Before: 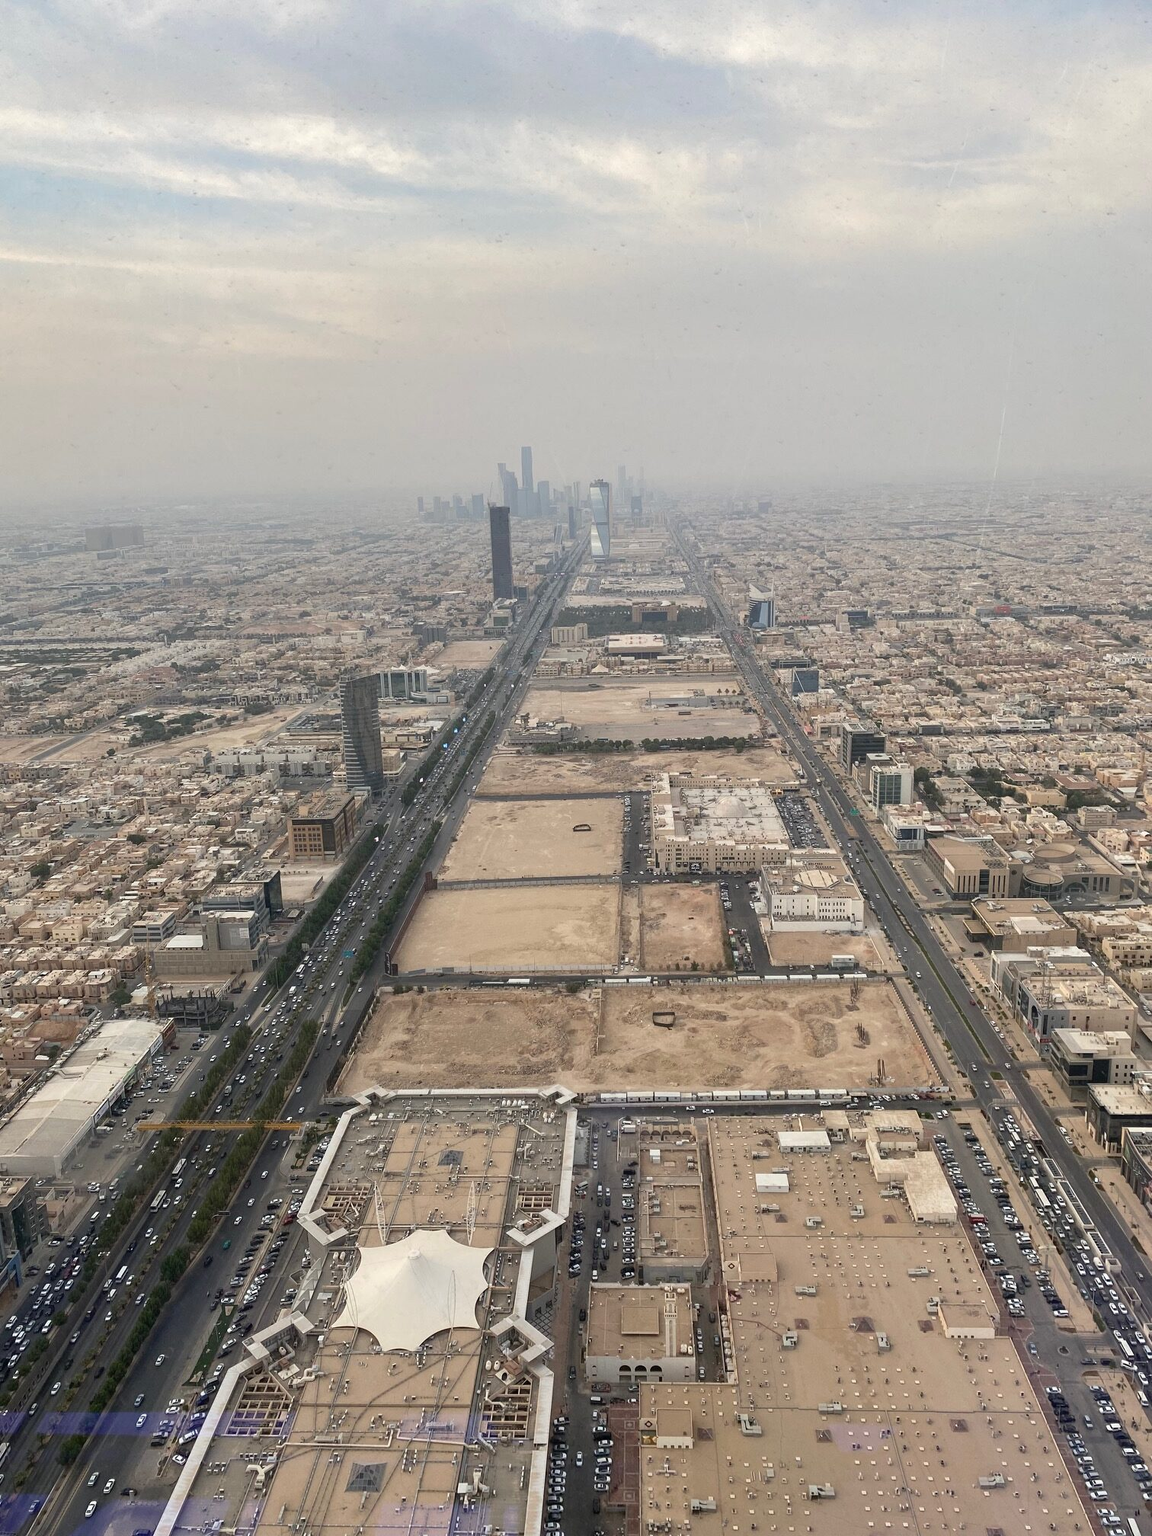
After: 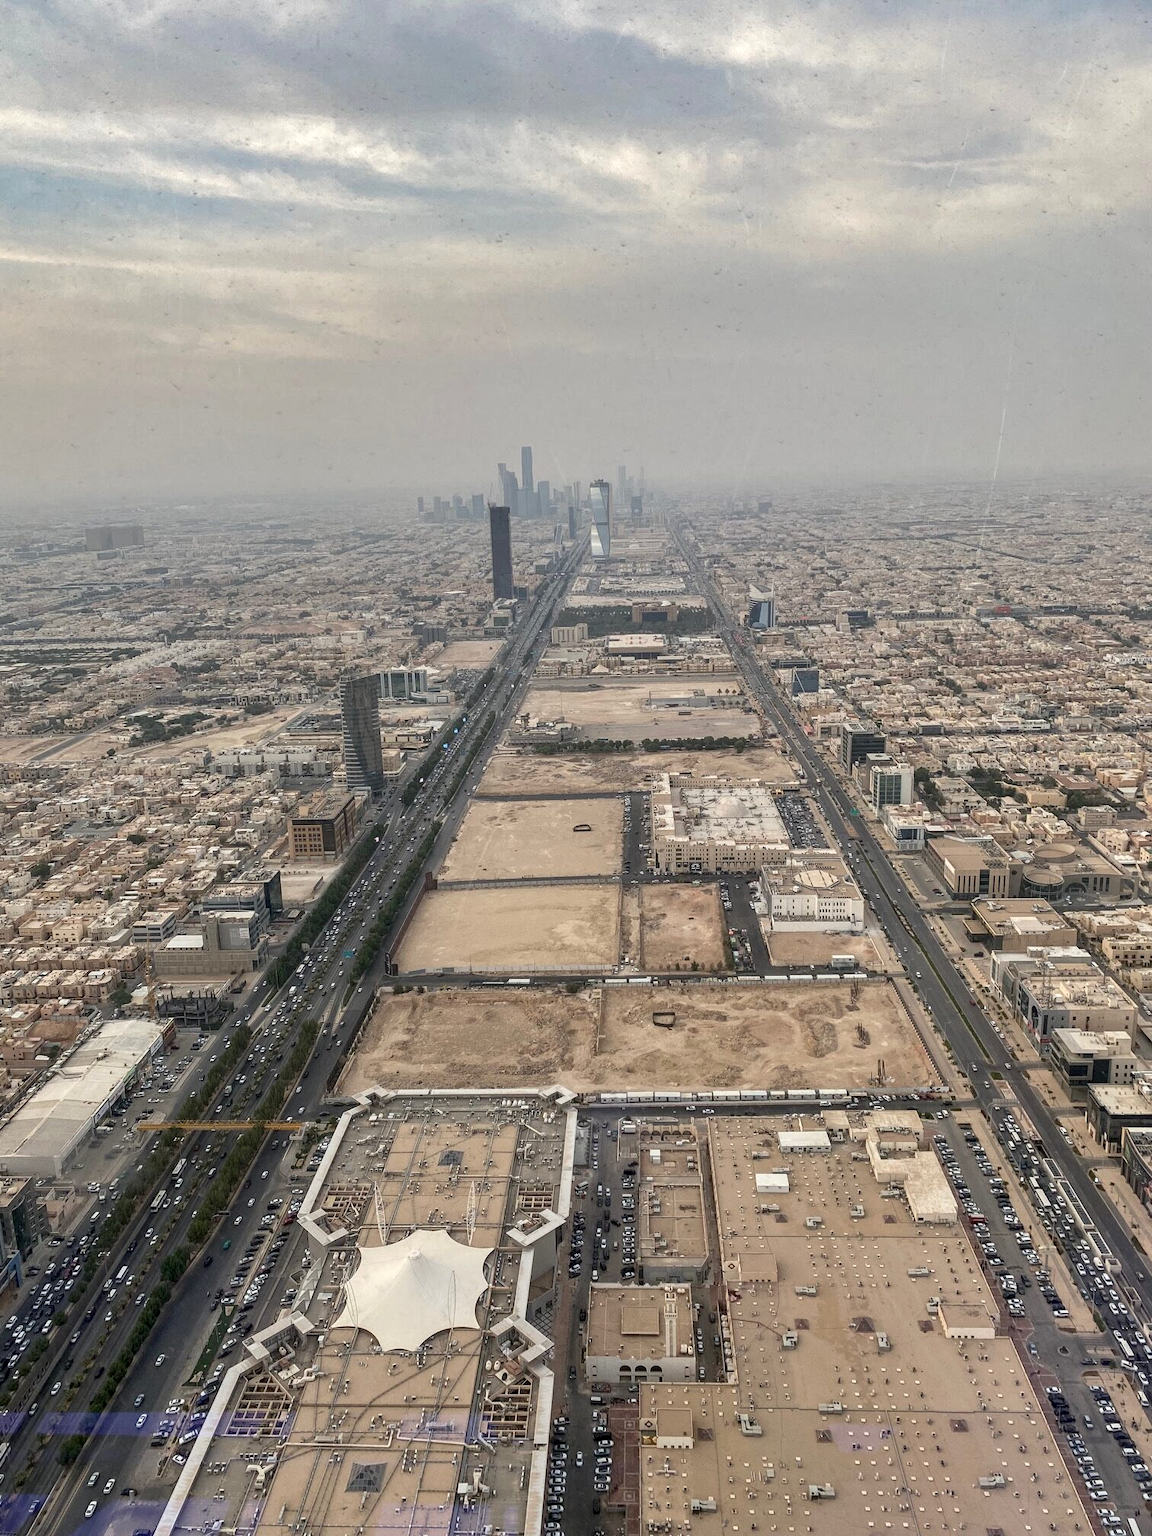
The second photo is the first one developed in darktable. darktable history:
local contrast: on, module defaults
shadows and highlights: shadows 22.7, highlights -48.71, soften with gaussian
